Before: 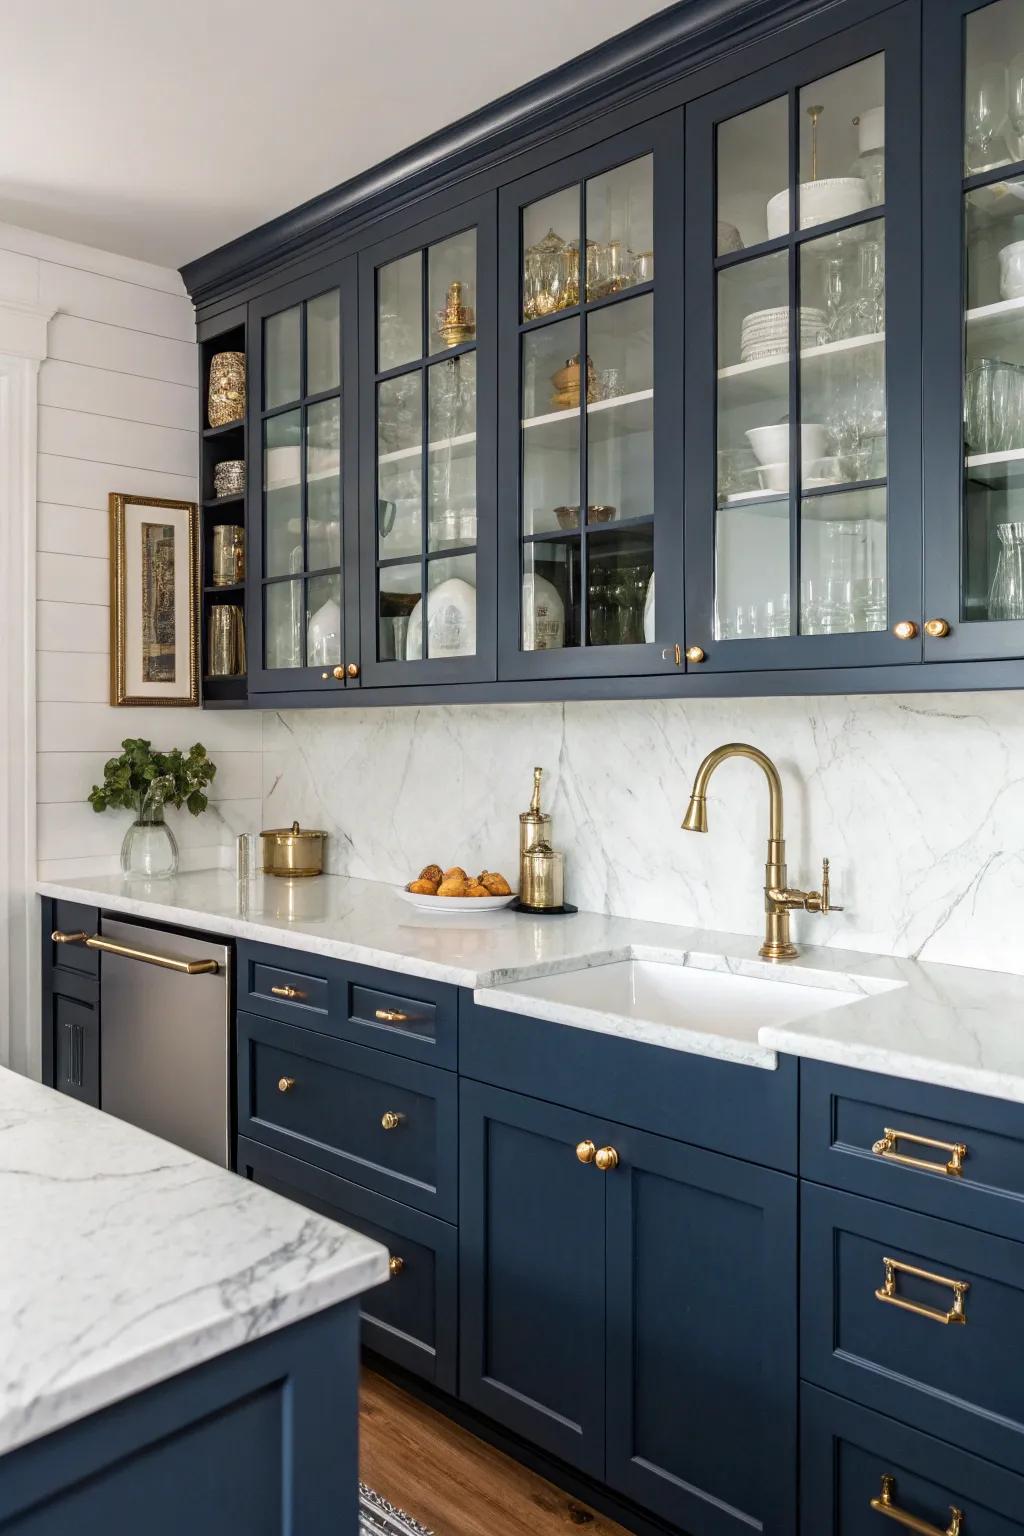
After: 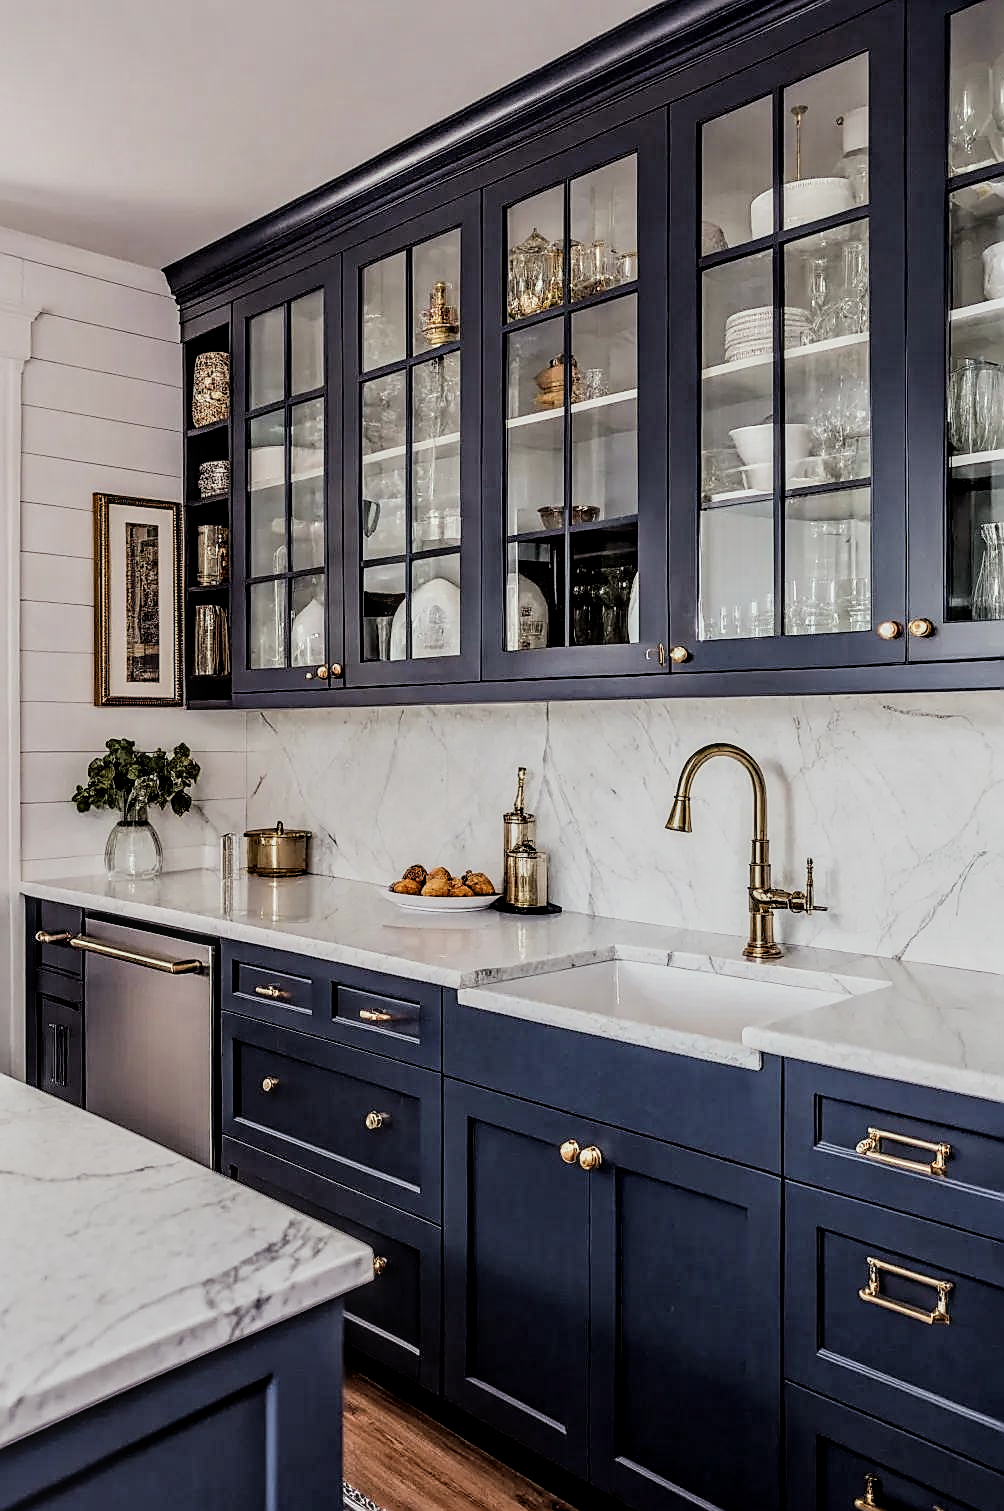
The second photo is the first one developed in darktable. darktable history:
exposure: exposure 0.129 EV
crop: left 1.649%, right 0.287%, bottom 1.62%
color balance rgb: shadows lift › chroma 2.027%, shadows lift › hue 221.78°, power › luminance -7.837%, power › chroma 1.318%, power › hue 330.43°, global offset › hue 170.93°, perceptual saturation grading › global saturation 0.182%
local contrast: on, module defaults
sharpen: radius 1.393, amount 1.266, threshold 0.715
contrast equalizer: octaves 7, y [[0.545, 0.572, 0.59, 0.59, 0.571, 0.545], [0.5 ×6], [0.5 ×6], [0 ×6], [0 ×6]]
filmic rgb: black relative exposure -7.33 EV, white relative exposure 5.1 EV, hardness 3.21
